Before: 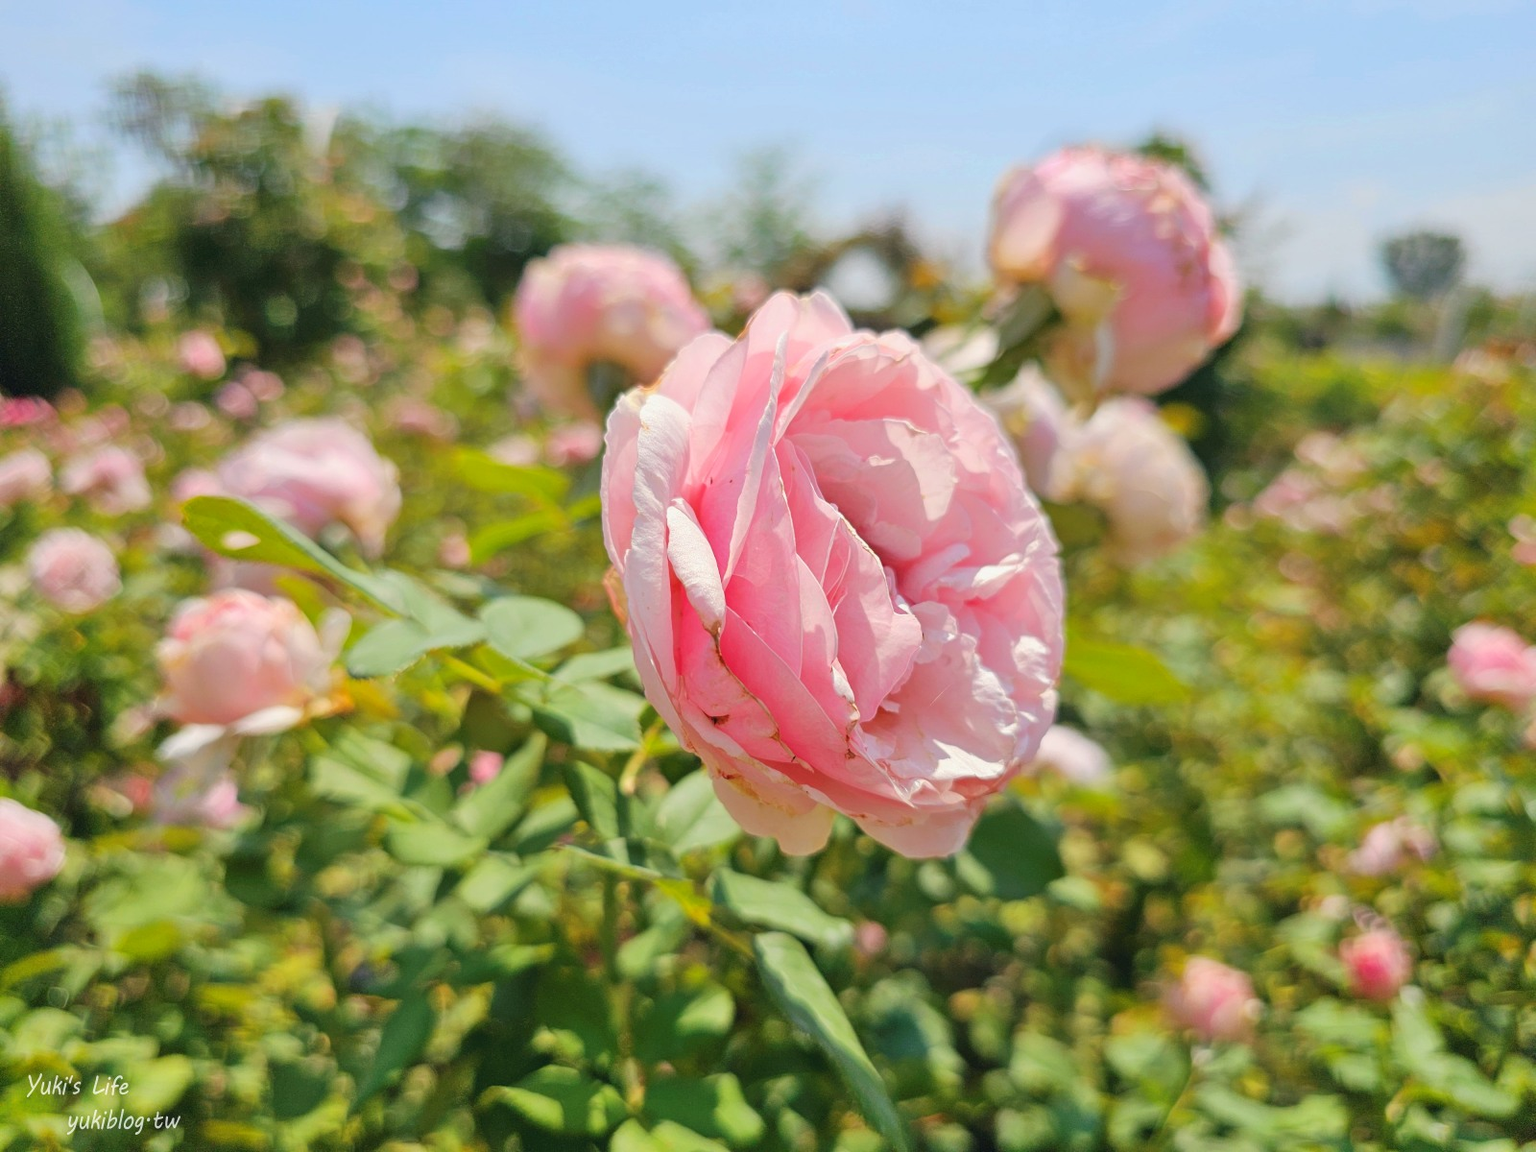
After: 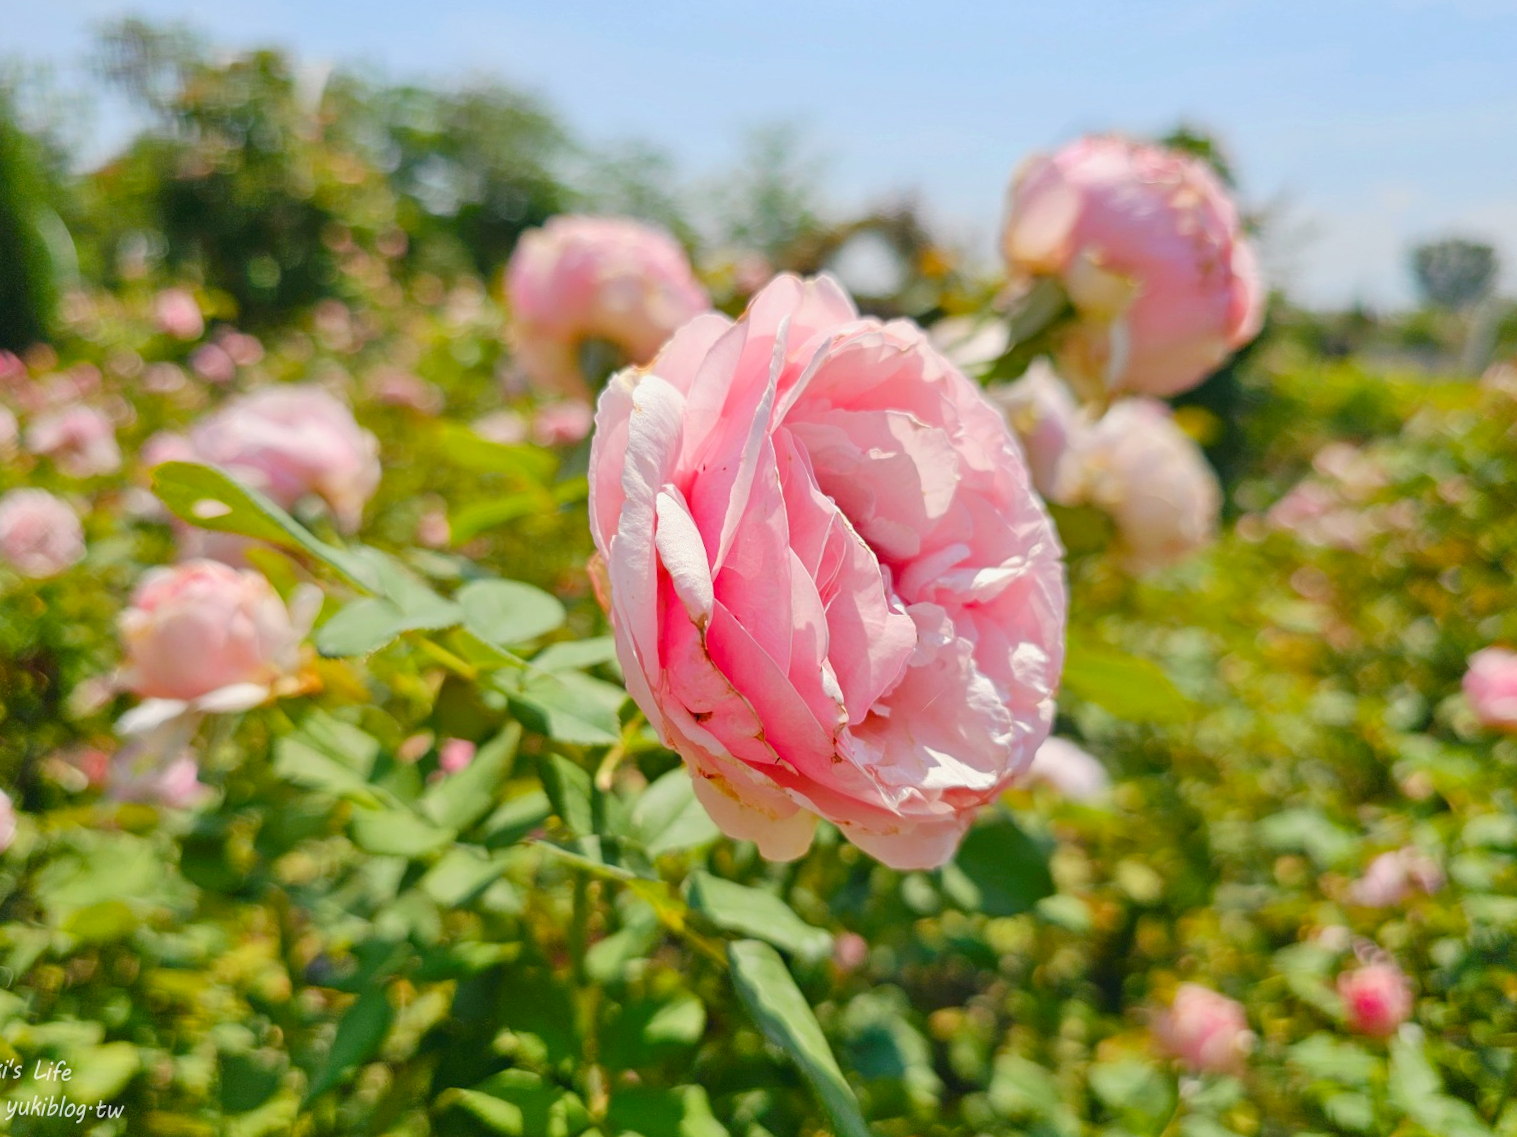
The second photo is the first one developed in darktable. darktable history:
crop and rotate: angle -2.38°
color balance rgb: perceptual saturation grading › global saturation 20%, perceptual saturation grading › highlights -25%, perceptual saturation grading › shadows 25%
